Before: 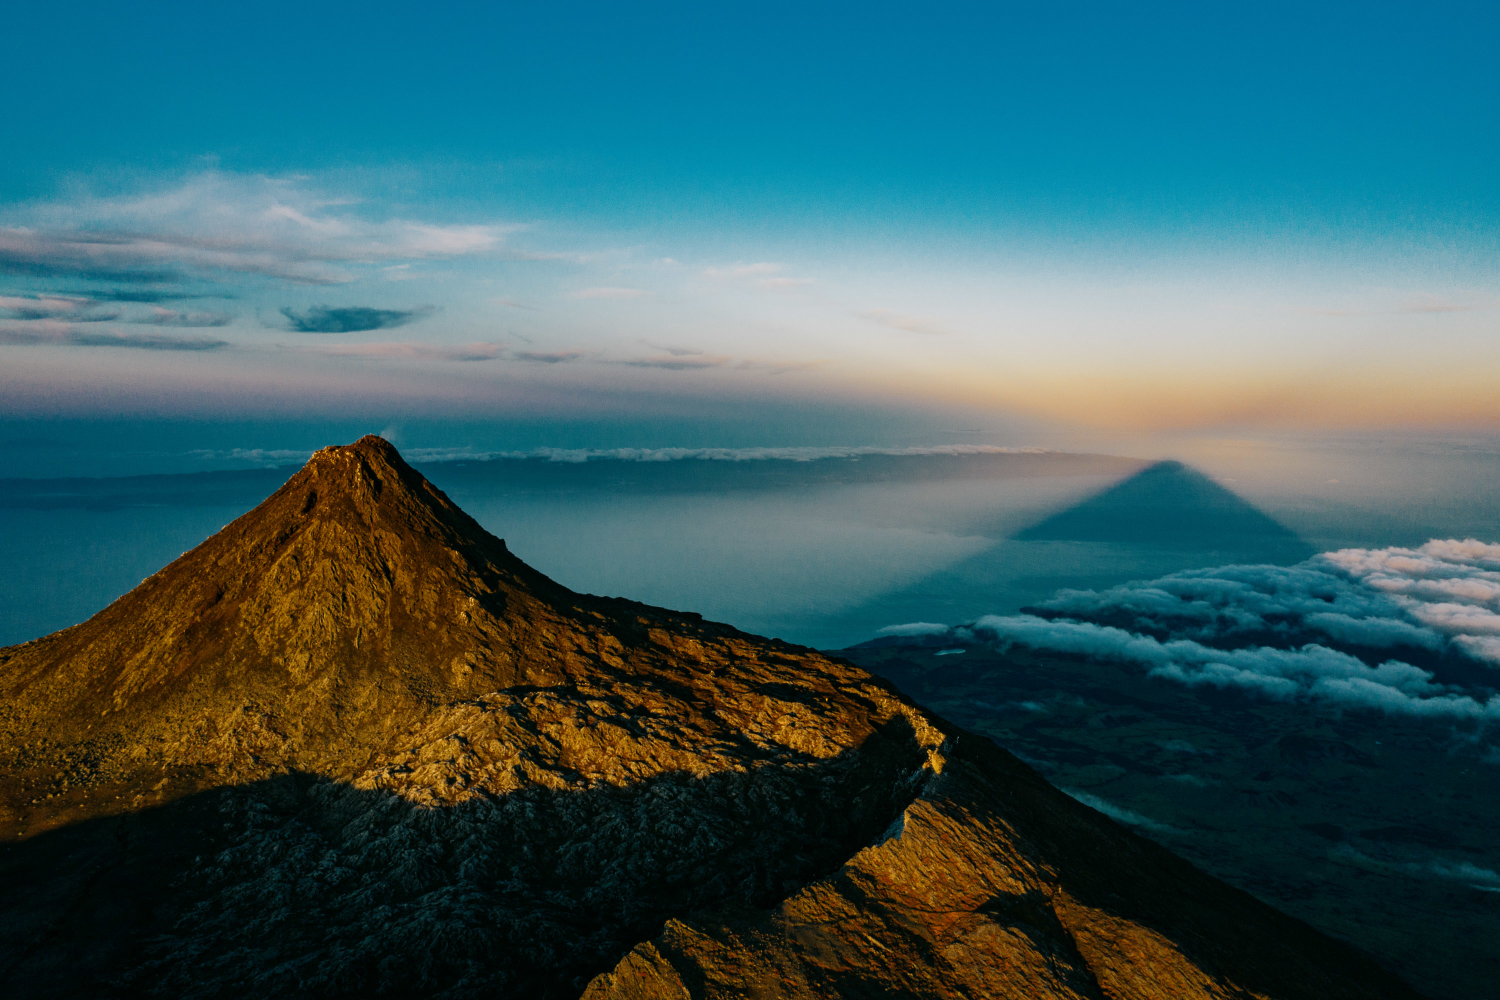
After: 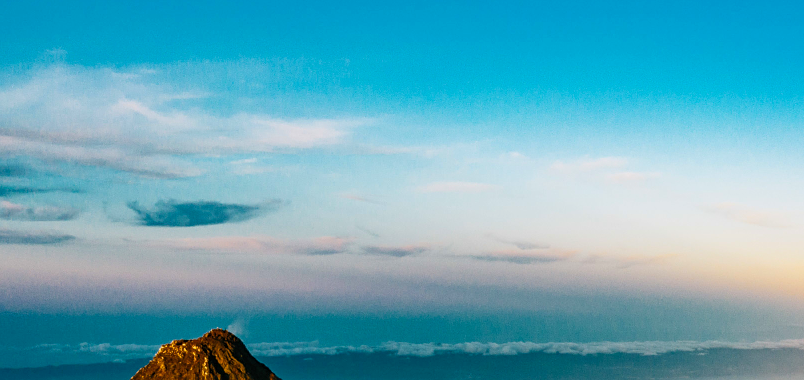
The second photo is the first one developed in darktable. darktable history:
crop: left 10.252%, top 10.694%, right 36.131%, bottom 51.22%
sharpen: amount 0.204
contrast brightness saturation: contrast 0.203, brightness 0.163, saturation 0.225
